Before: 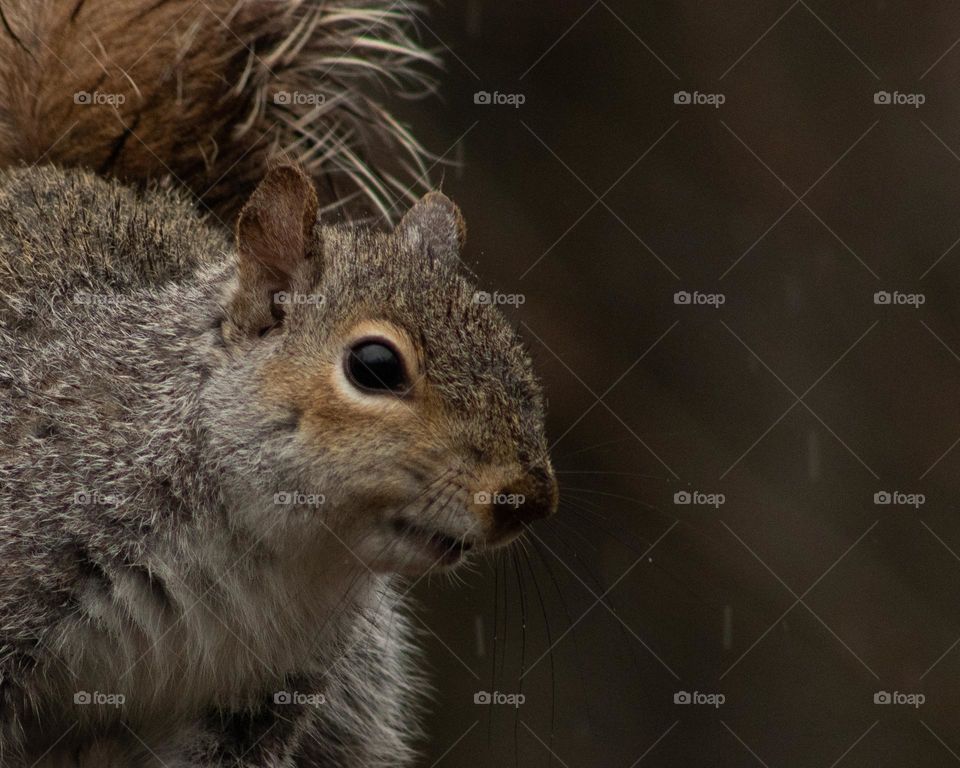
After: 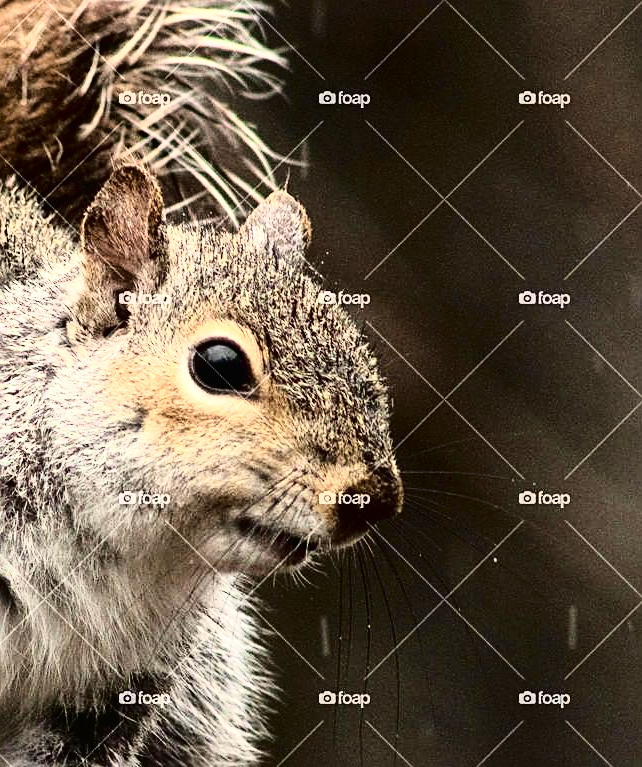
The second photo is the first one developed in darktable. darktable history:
color balance rgb: perceptual saturation grading › global saturation 0.215%, global vibrance 9.356%
tone curve: curves: ch0 [(0.016, 0.011) (0.084, 0.026) (0.469, 0.508) (0.721, 0.862) (1, 1)], color space Lab, independent channels, preserve colors none
contrast brightness saturation: saturation -0.031
shadows and highlights: shadows 11.73, white point adjustment 1.13, highlights -1.9, soften with gaussian
exposure: black level correction 0, exposure 1.01 EV, compensate exposure bias true, compensate highlight preservation false
base curve: curves: ch0 [(0, 0) (0.028, 0.03) (0.121, 0.232) (0.46, 0.748) (0.859, 0.968) (1, 1)]
sharpen: on, module defaults
crop and rotate: left 16.166%, right 16.909%
